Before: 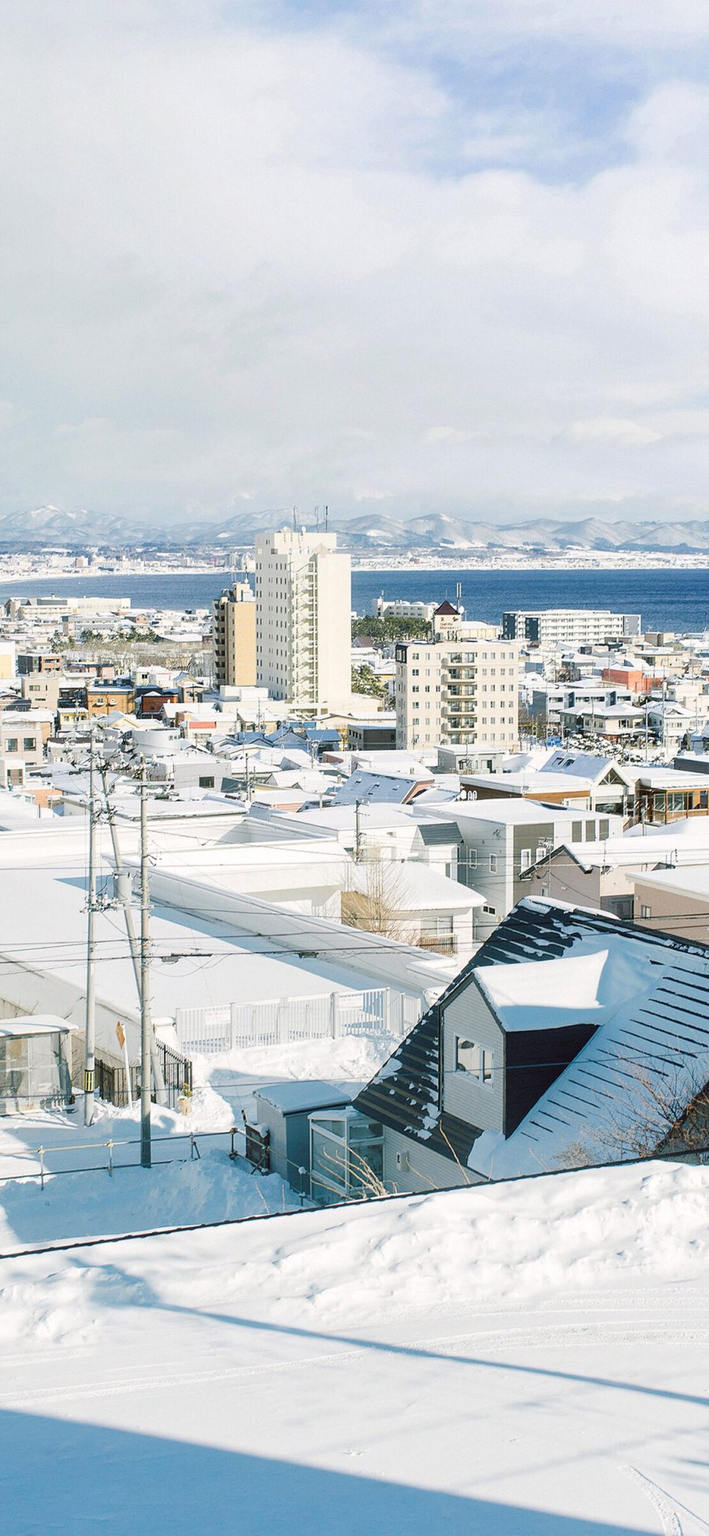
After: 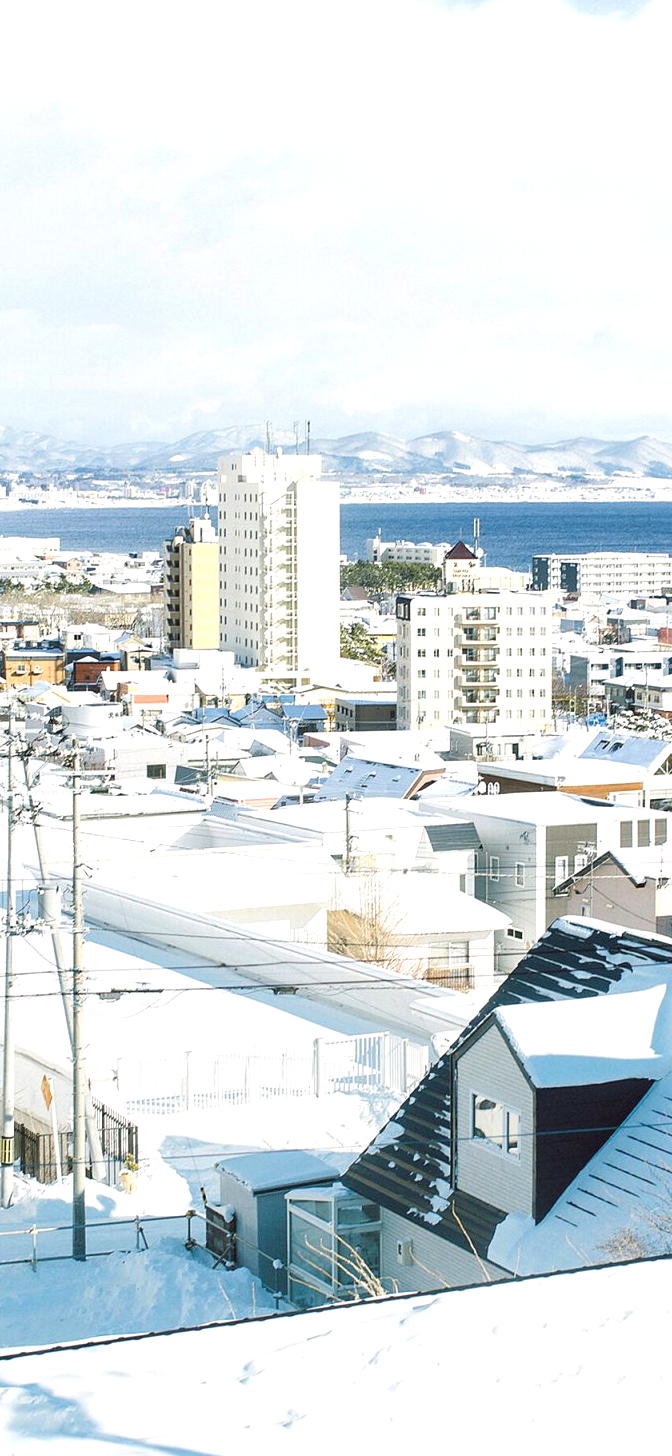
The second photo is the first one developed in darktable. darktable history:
crop and rotate: left 11.831%, top 11.346%, right 13.429%, bottom 13.899%
exposure: black level correction 0, exposure 0.5 EV, compensate exposure bias true, compensate highlight preservation false
